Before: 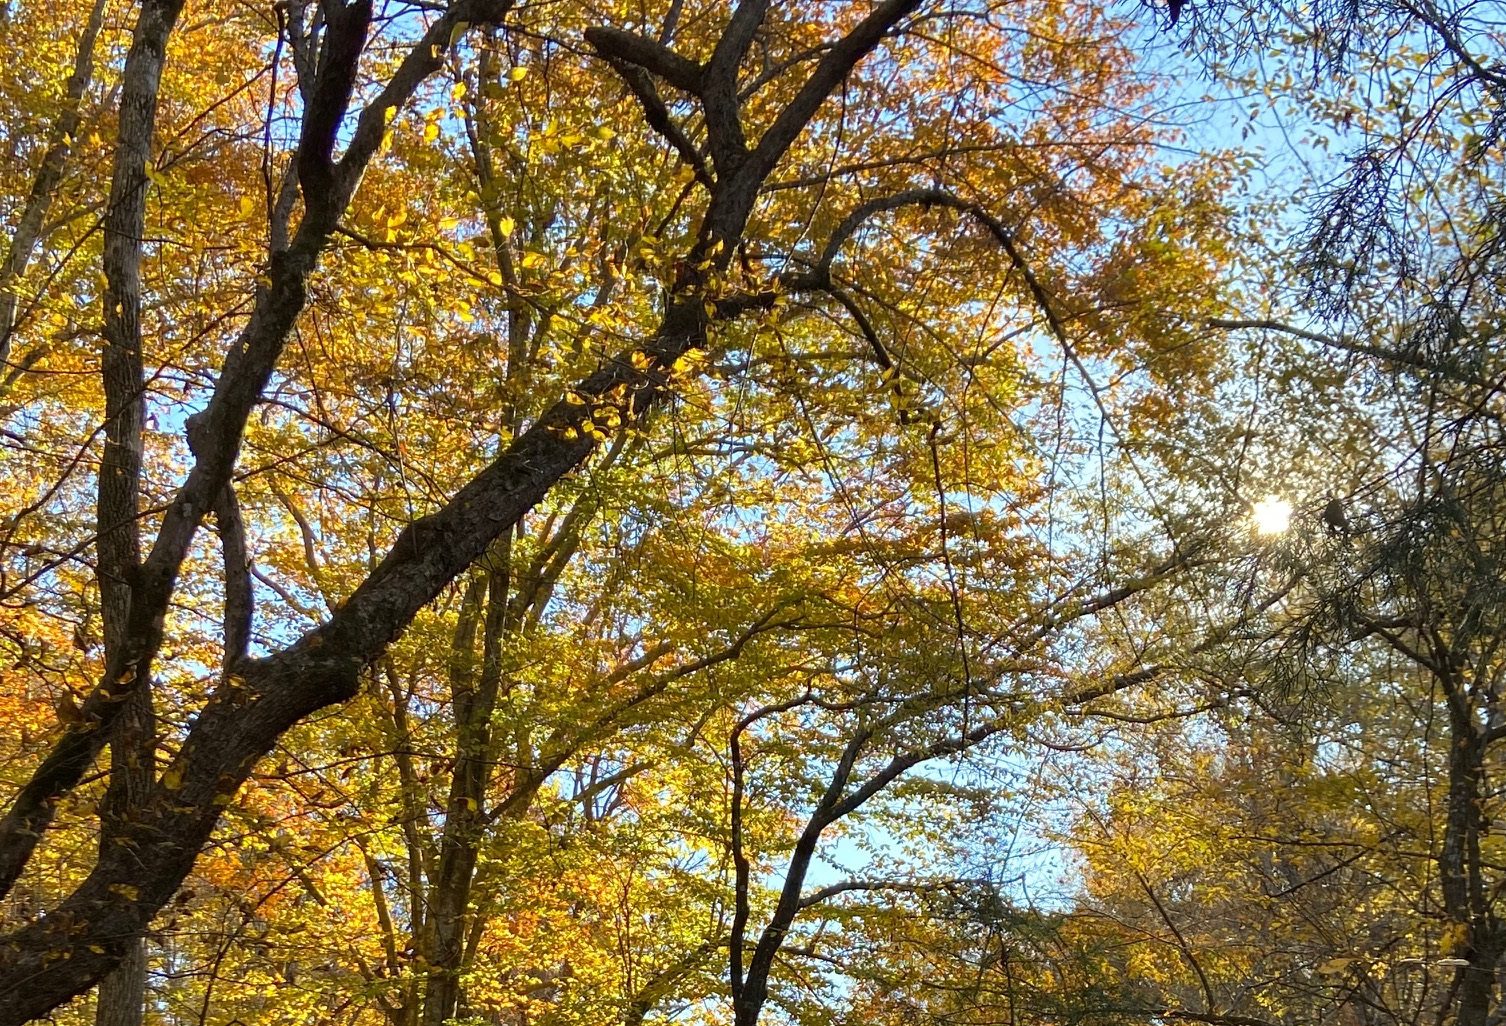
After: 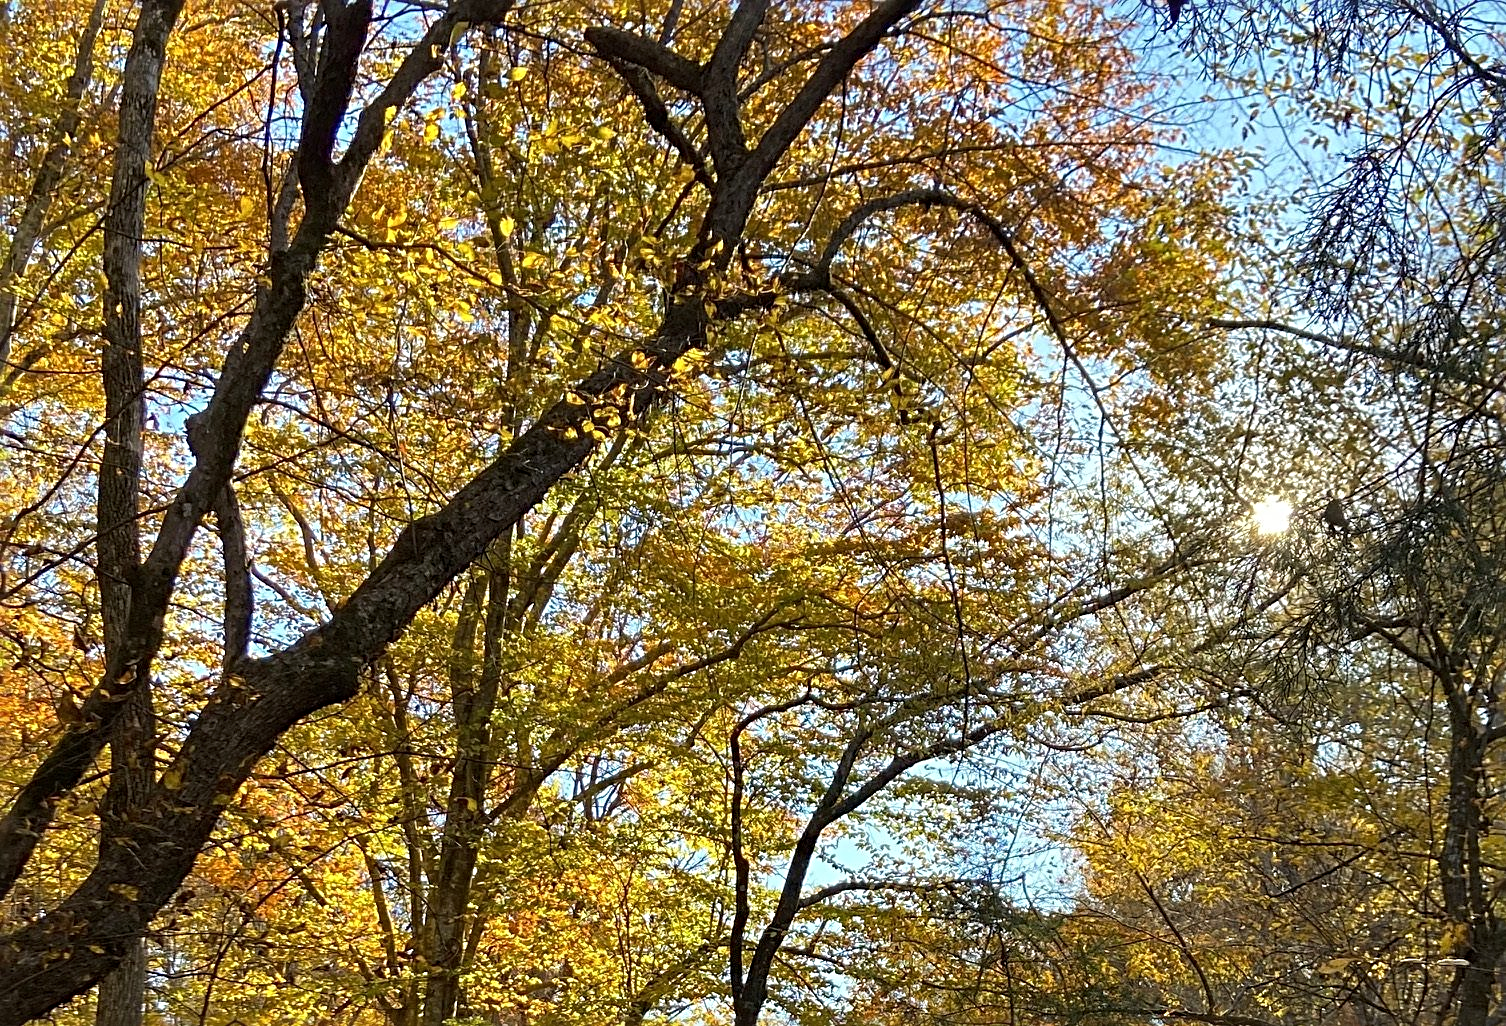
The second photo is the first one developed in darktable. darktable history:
sharpen: radius 3.951
